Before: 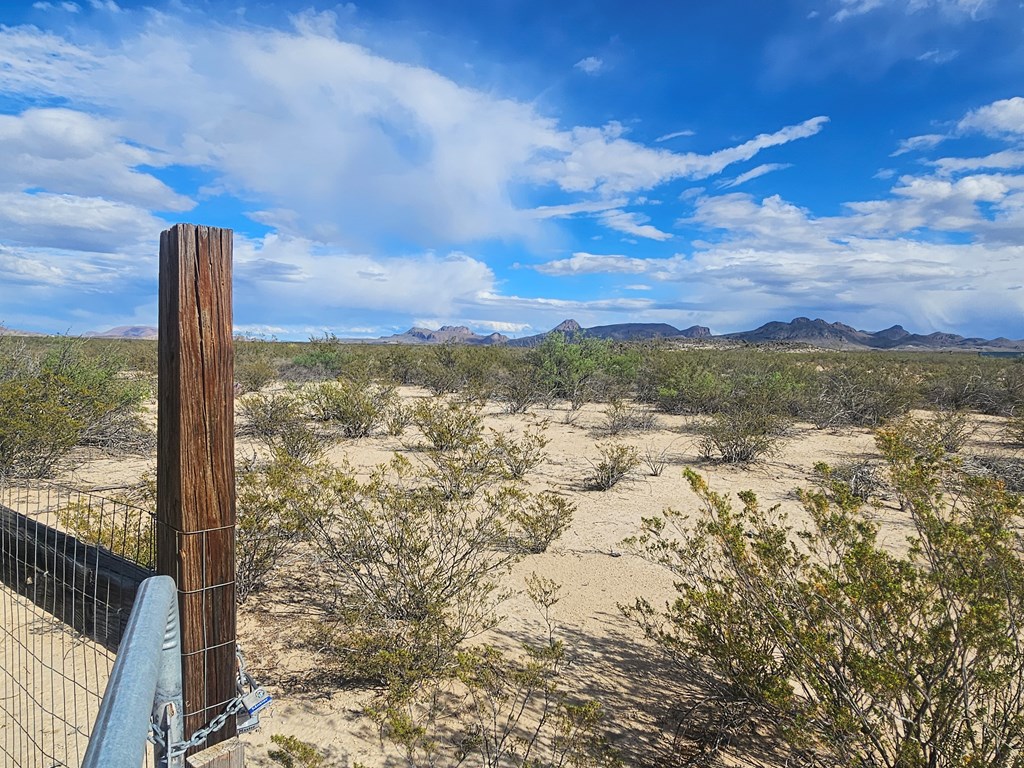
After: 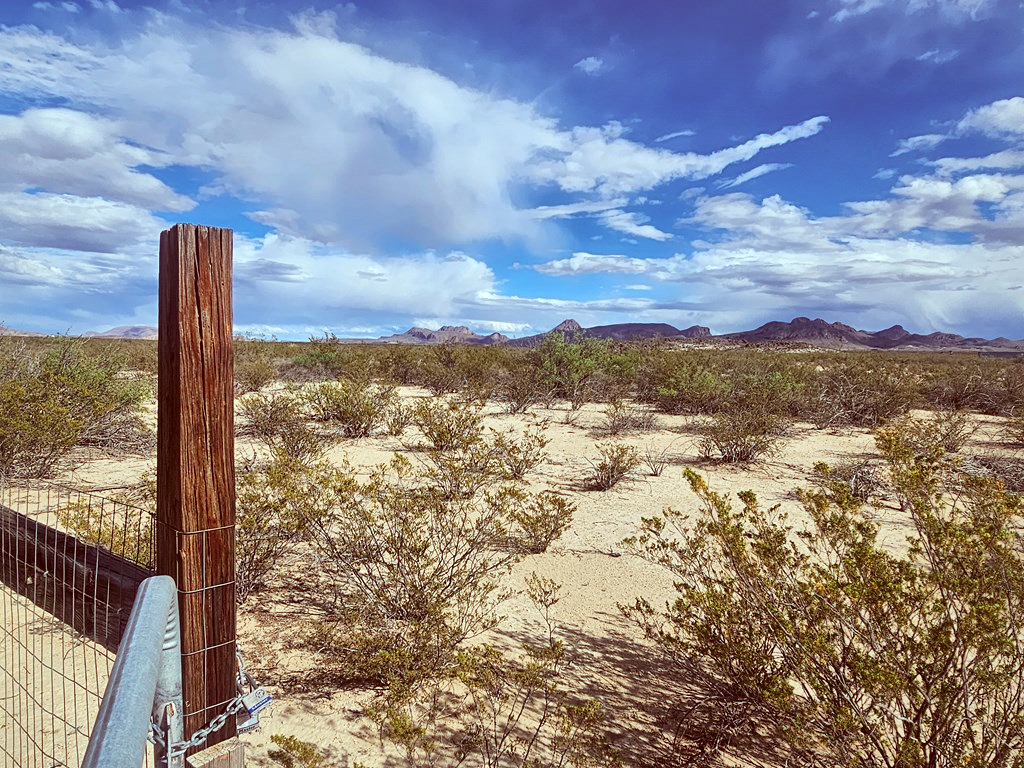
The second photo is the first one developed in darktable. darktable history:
color correction: highlights a* -7.27, highlights b* -0.166, shadows a* 20.8, shadows b* 11.08
local contrast: mode bilateral grid, contrast 20, coarseness 51, detail 171%, midtone range 0.2
